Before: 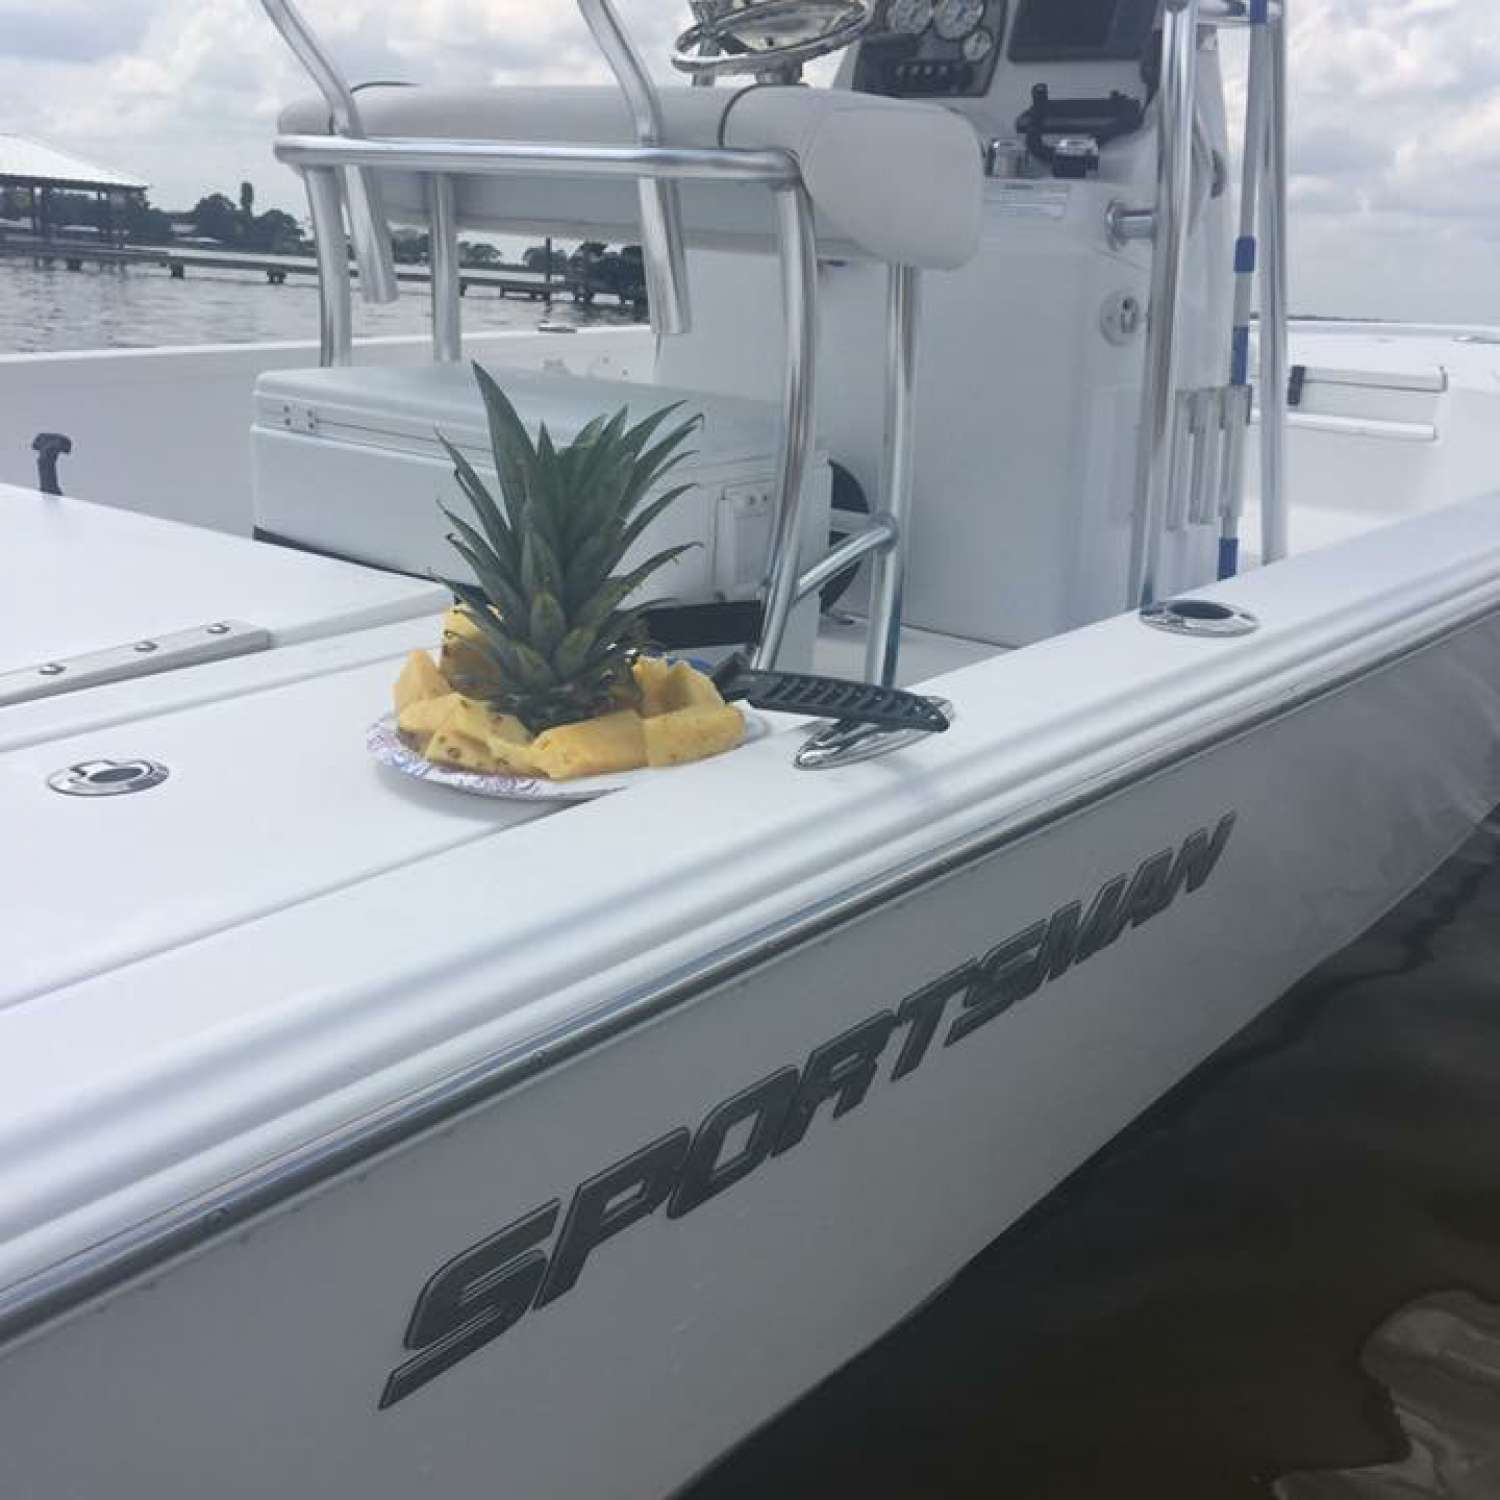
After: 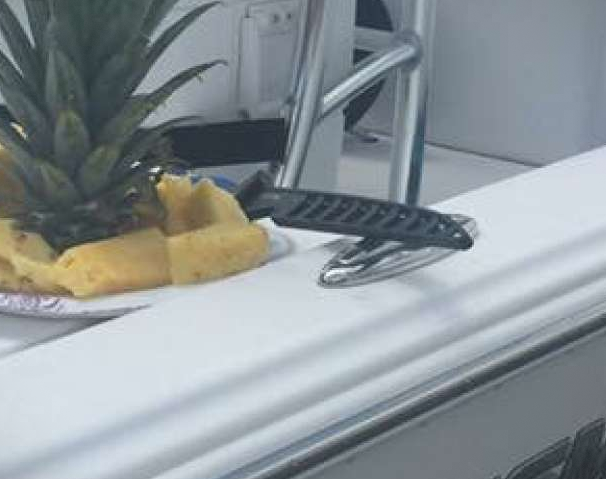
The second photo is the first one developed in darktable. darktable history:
vignetting: fall-off start 97.28%, fall-off radius 79%, brightness -0.462, saturation -0.3, width/height ratio 1.114, dithering 8-bit output, unbound false
crop: left 31.751%, top 32.172%, right 27.8%, bottom 35.83%
